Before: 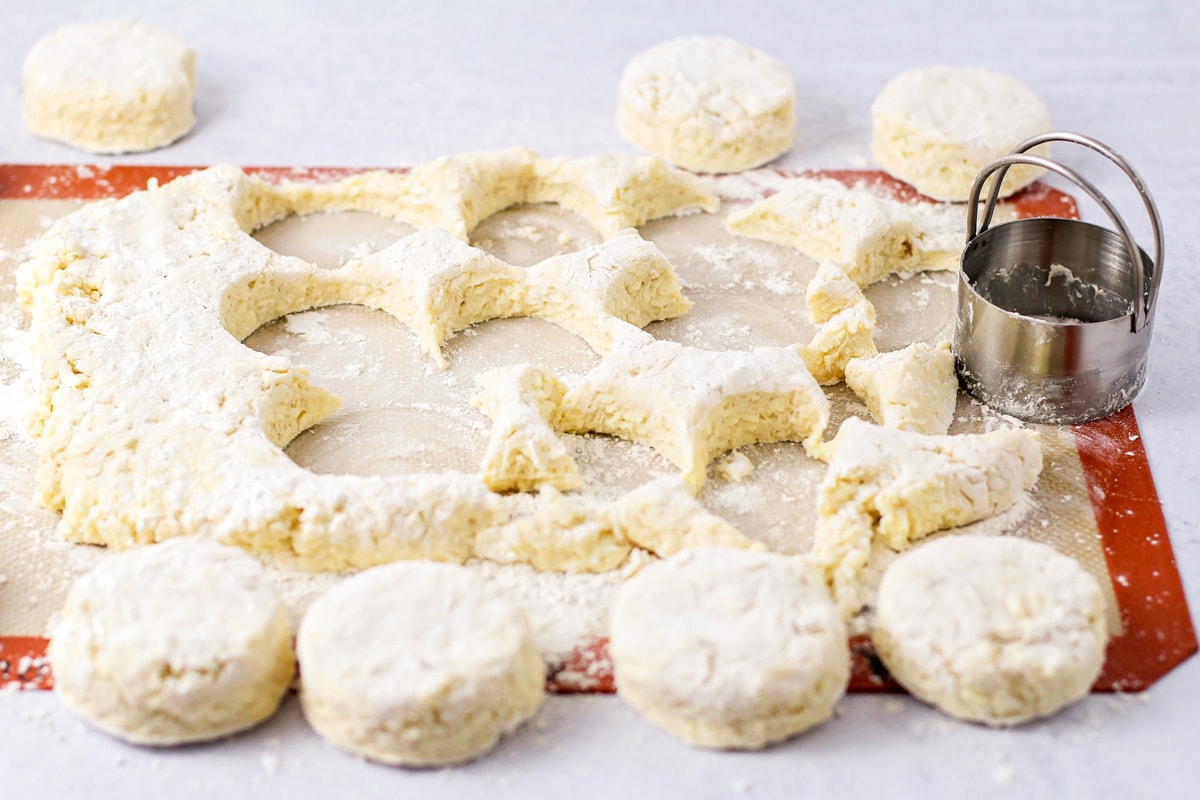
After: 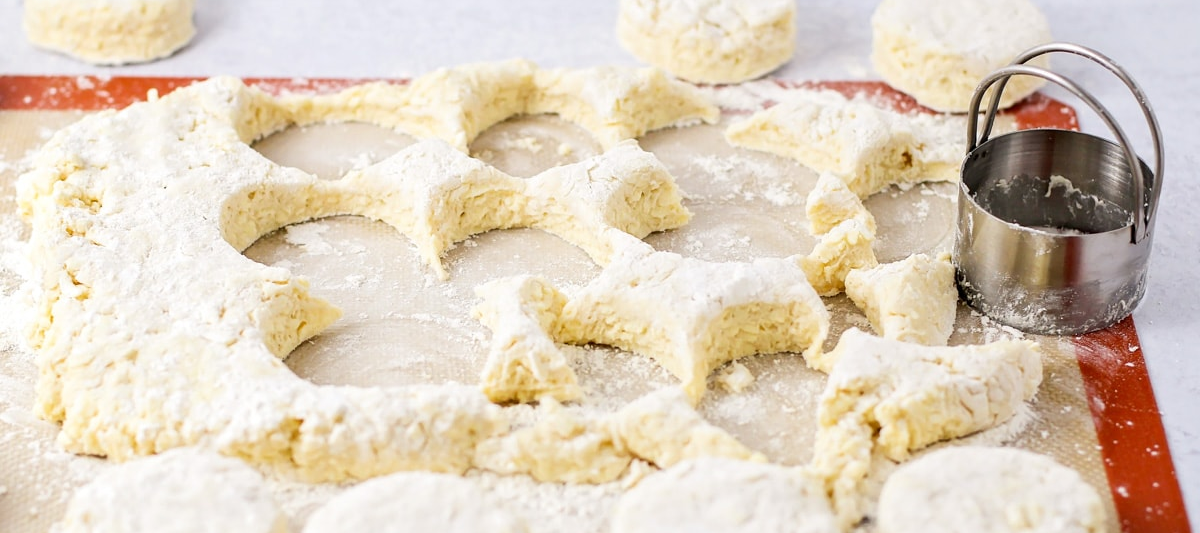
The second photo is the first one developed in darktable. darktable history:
crop: top 11.173%, bottom 22.188%
